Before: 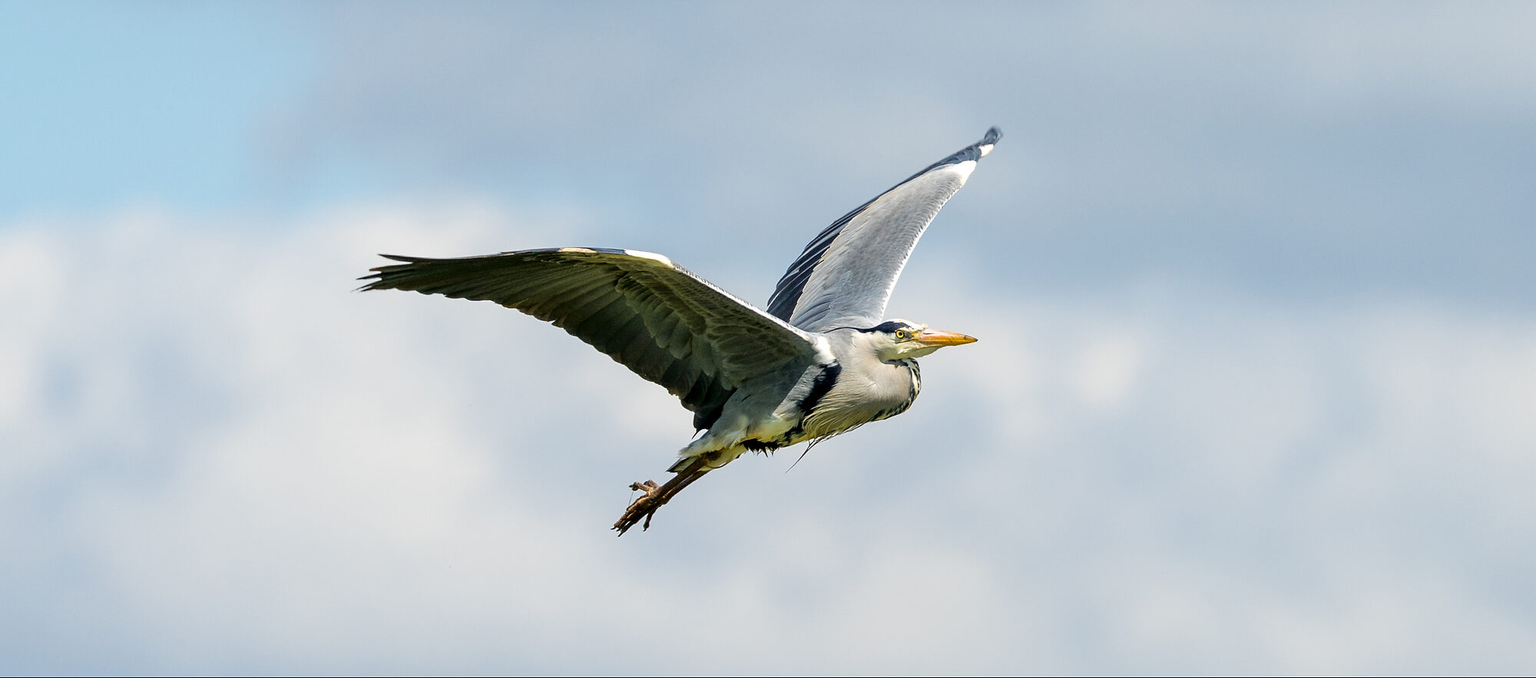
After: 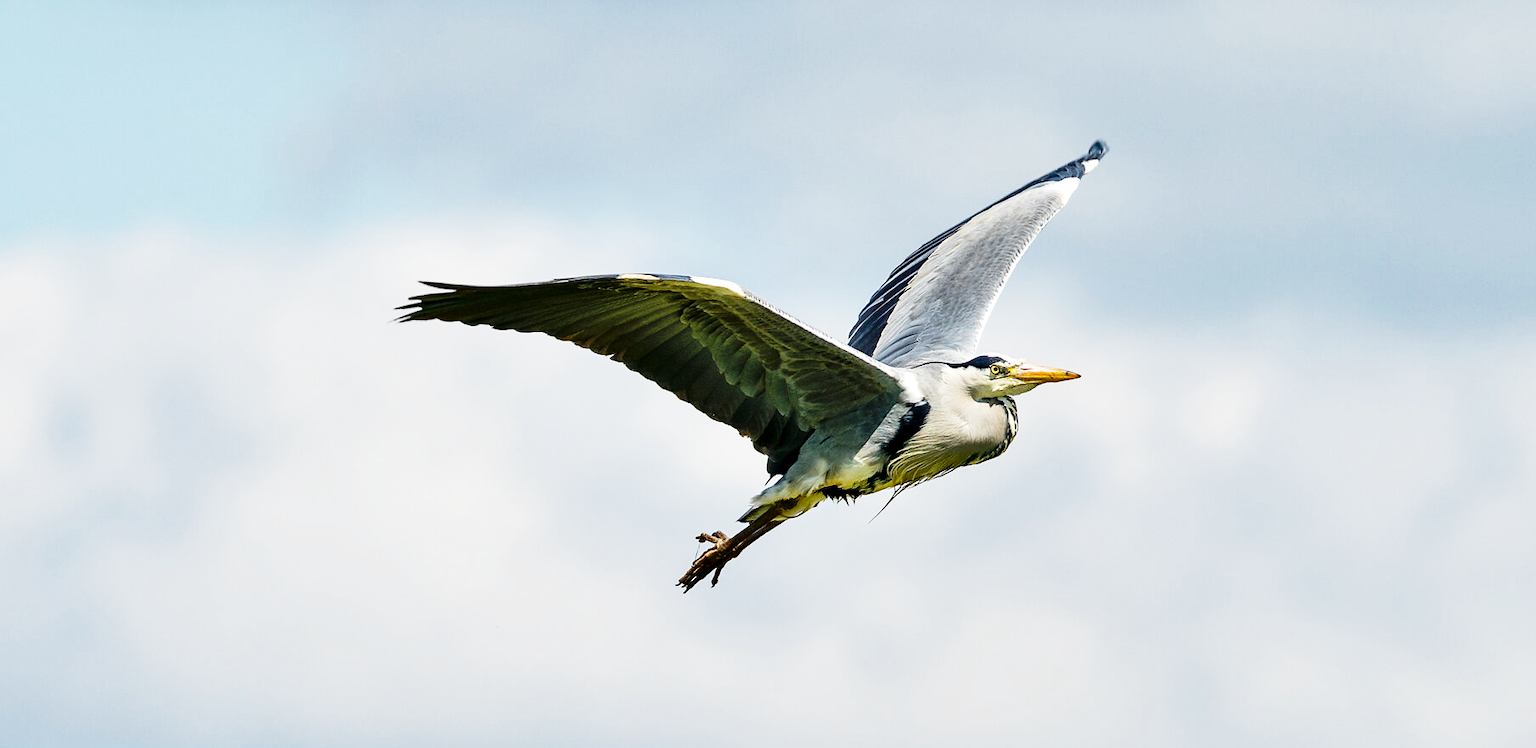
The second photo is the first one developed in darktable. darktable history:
base curve: curves: ch0 [(0, 0) (0.028, 0.03) (0.121, 0.232) (0.46, 0.748) (0.859, 0.968) (1, 1)], preserve colors none
tone equalizer: on, module defaults
crop: right 9.509%, bottom 0.031%
shadows and highlights: soften with gaussian
